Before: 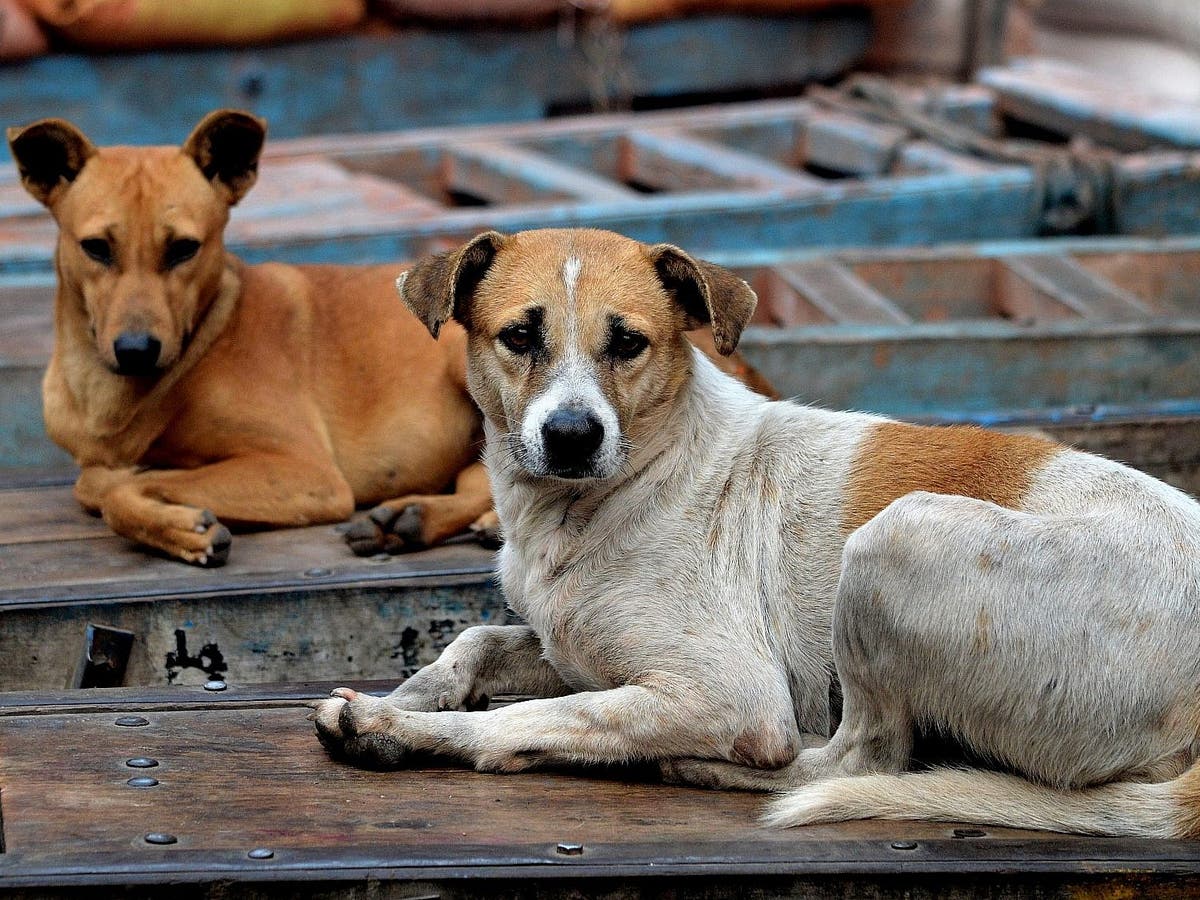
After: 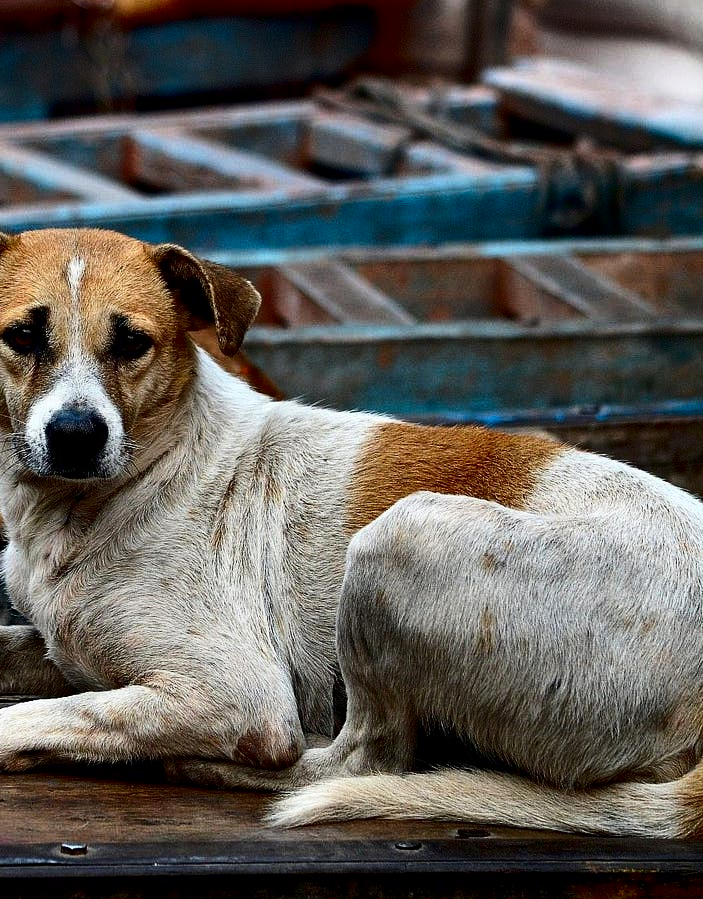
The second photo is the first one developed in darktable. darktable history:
contrast brightness saturation: contrast 0.24, brightness -0.24, saturation 0.14
crop: left 41.402%
